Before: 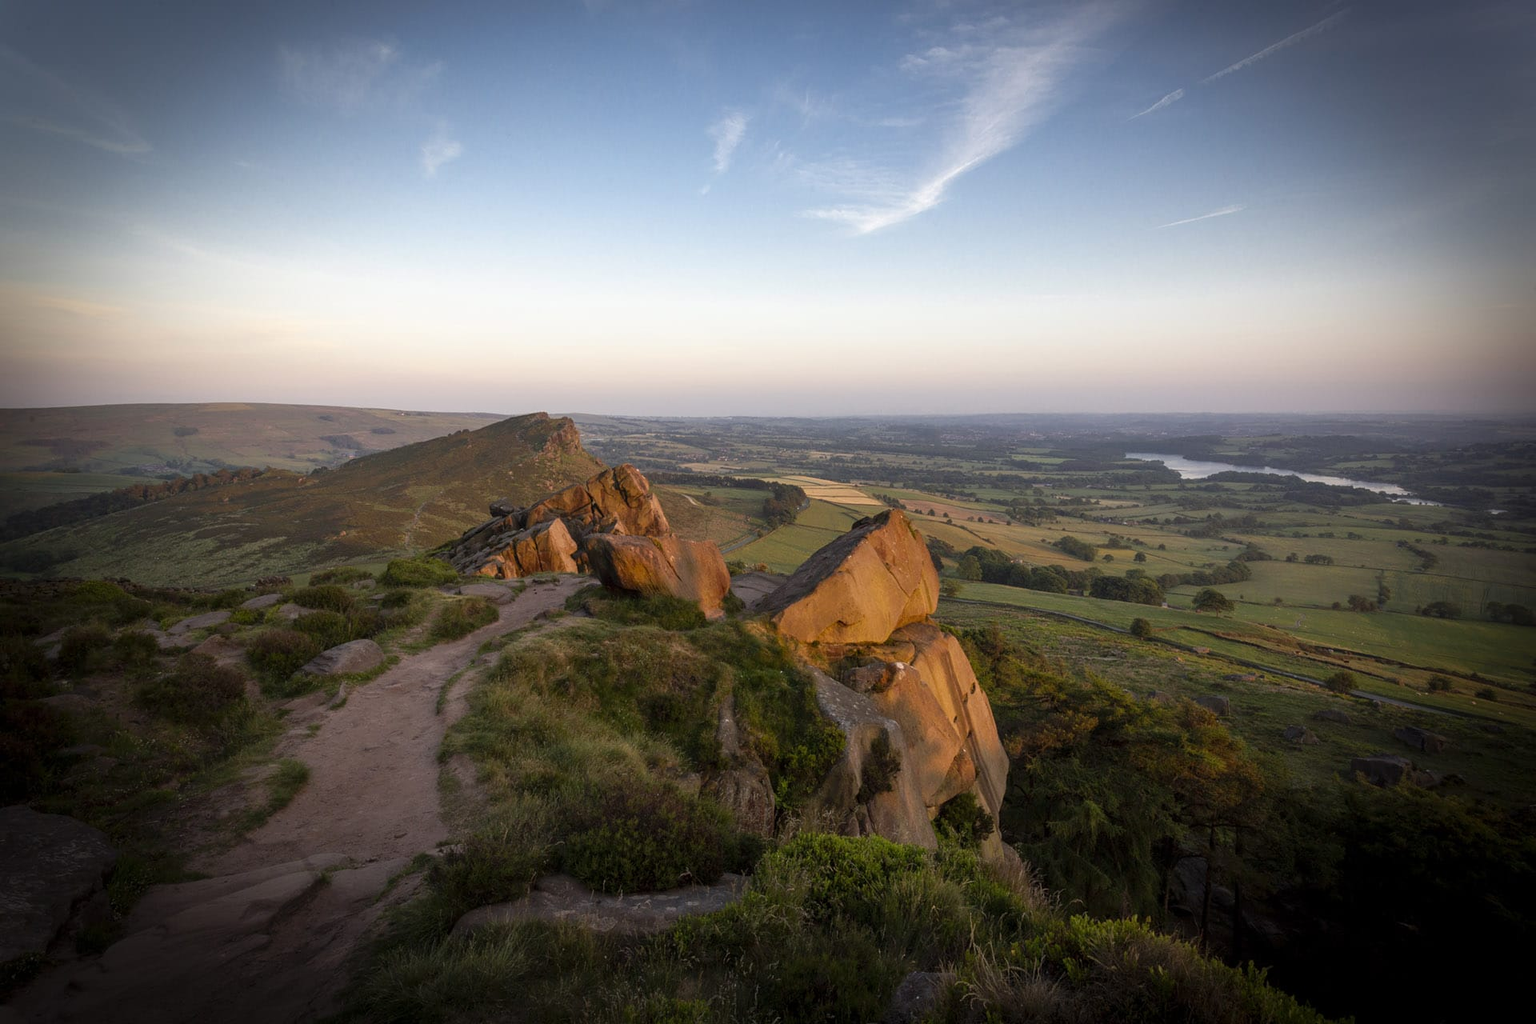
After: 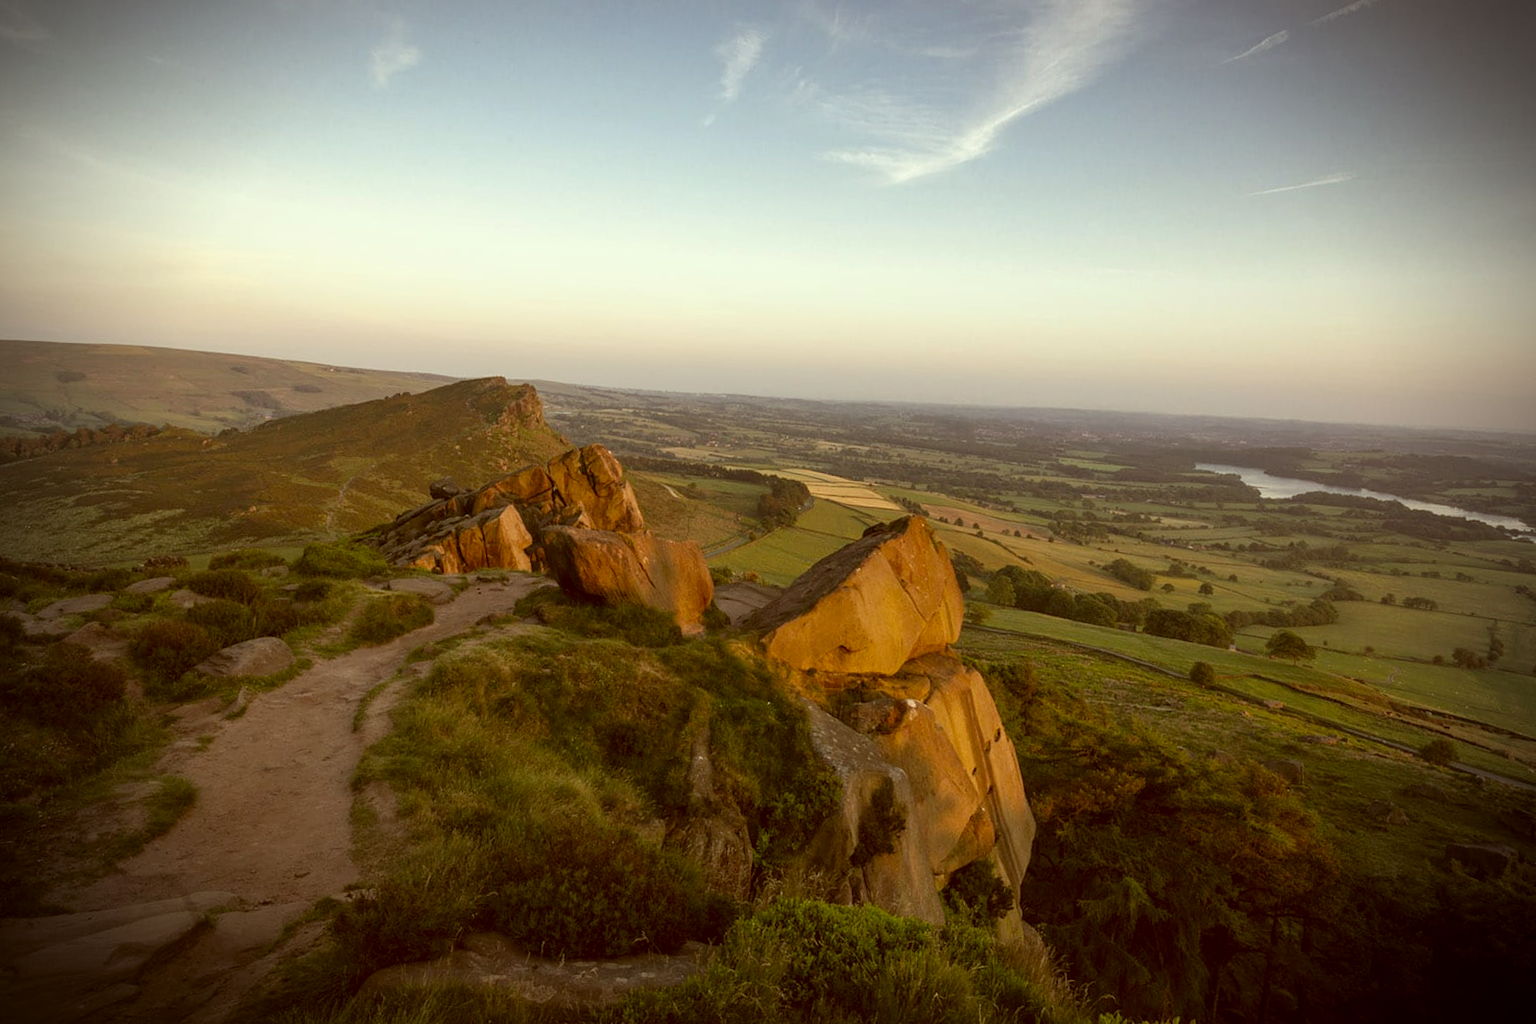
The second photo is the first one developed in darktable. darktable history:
crop and rotate: angle -3.09°, left 5.313%, top 5.19%, right 4.702%, bottom 4.765%
vignetting: on, module defaults
color correction: highlights a* -5.95, highlights b* 9.57, shadows a* 10.29, shadows b* 23.71
